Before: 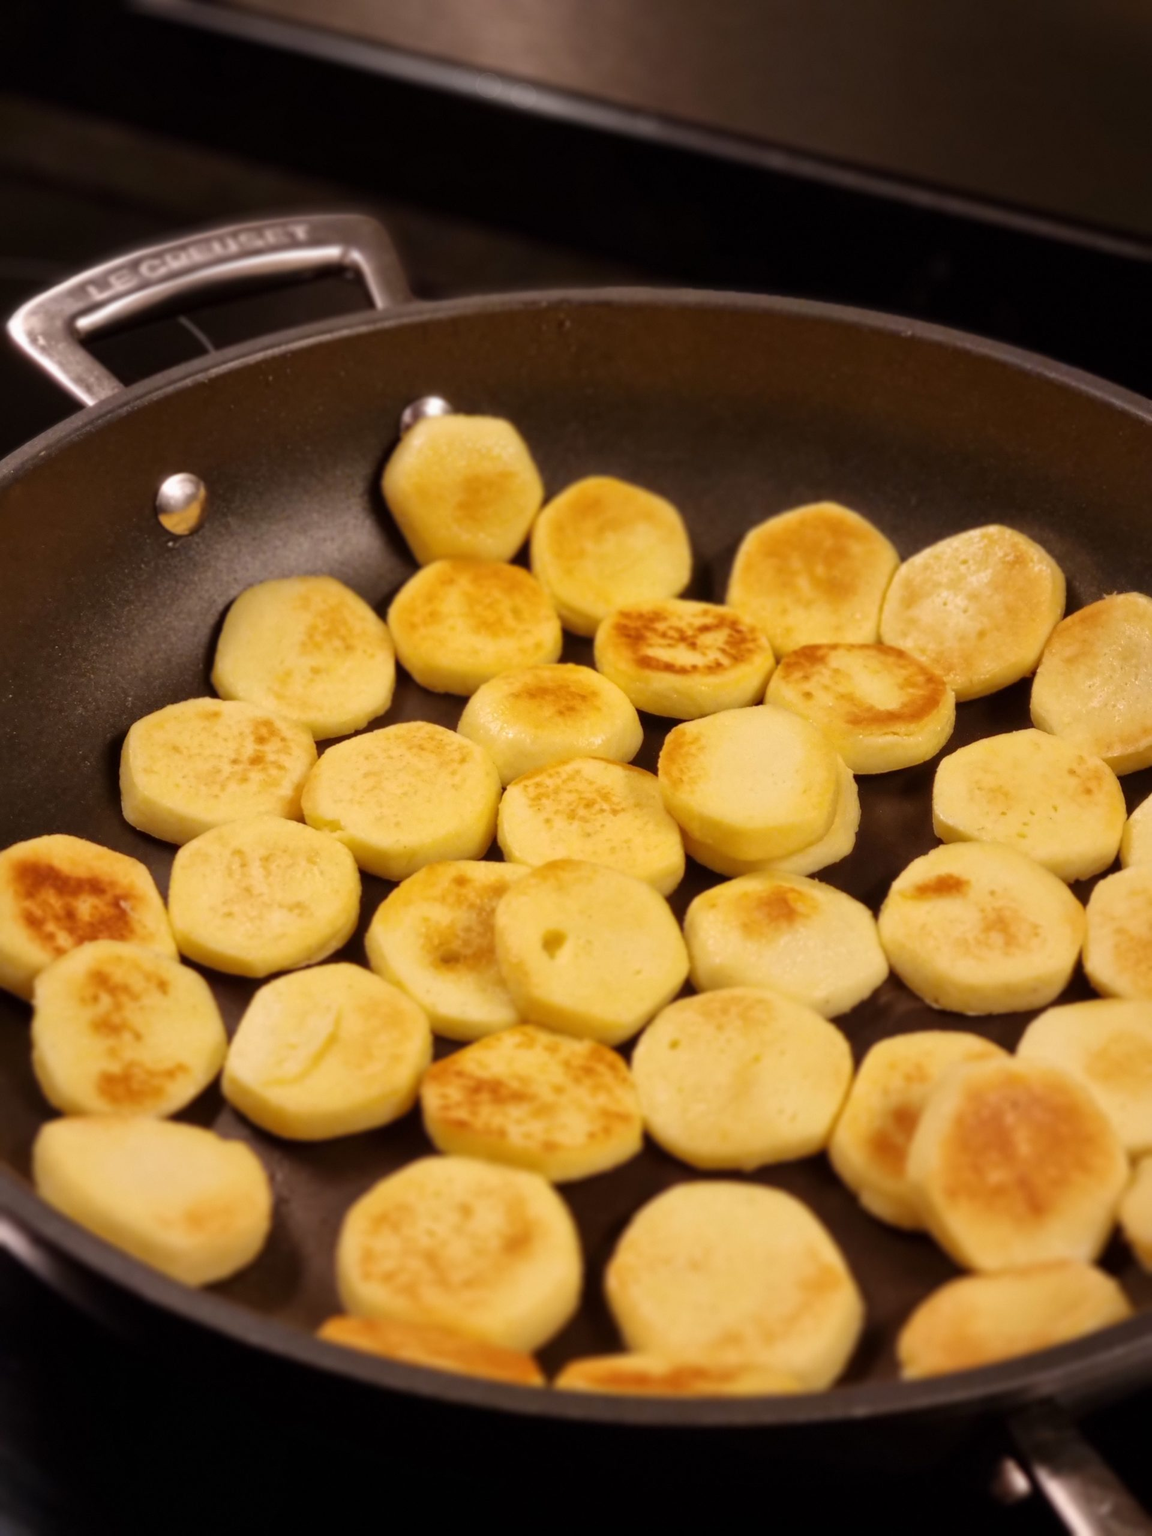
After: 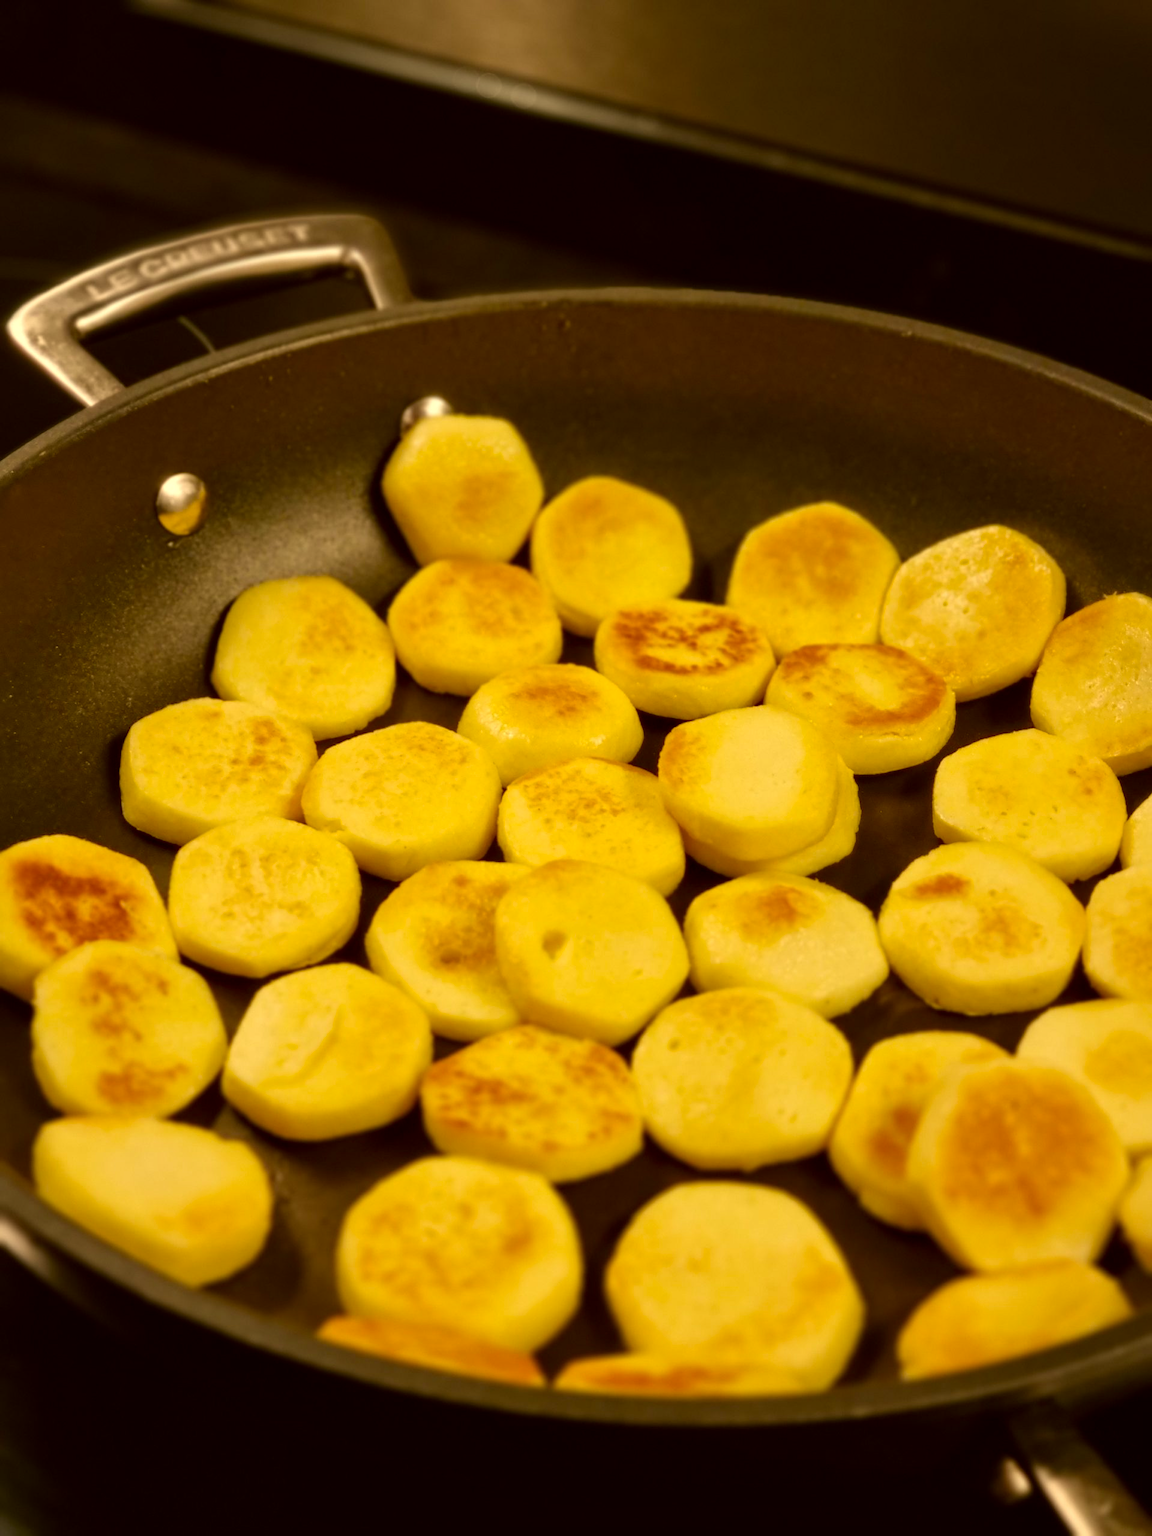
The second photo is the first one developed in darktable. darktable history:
color correction: highlights a* 0.162, highlights b* 29.53, shadows a* -0.162, shadows b* 21.09
contrast equalizer: octaves 7, y [[0.515 ×6], [0.507 ×6], [0.425 ×6], [0 ×6], [0 ×6]]
